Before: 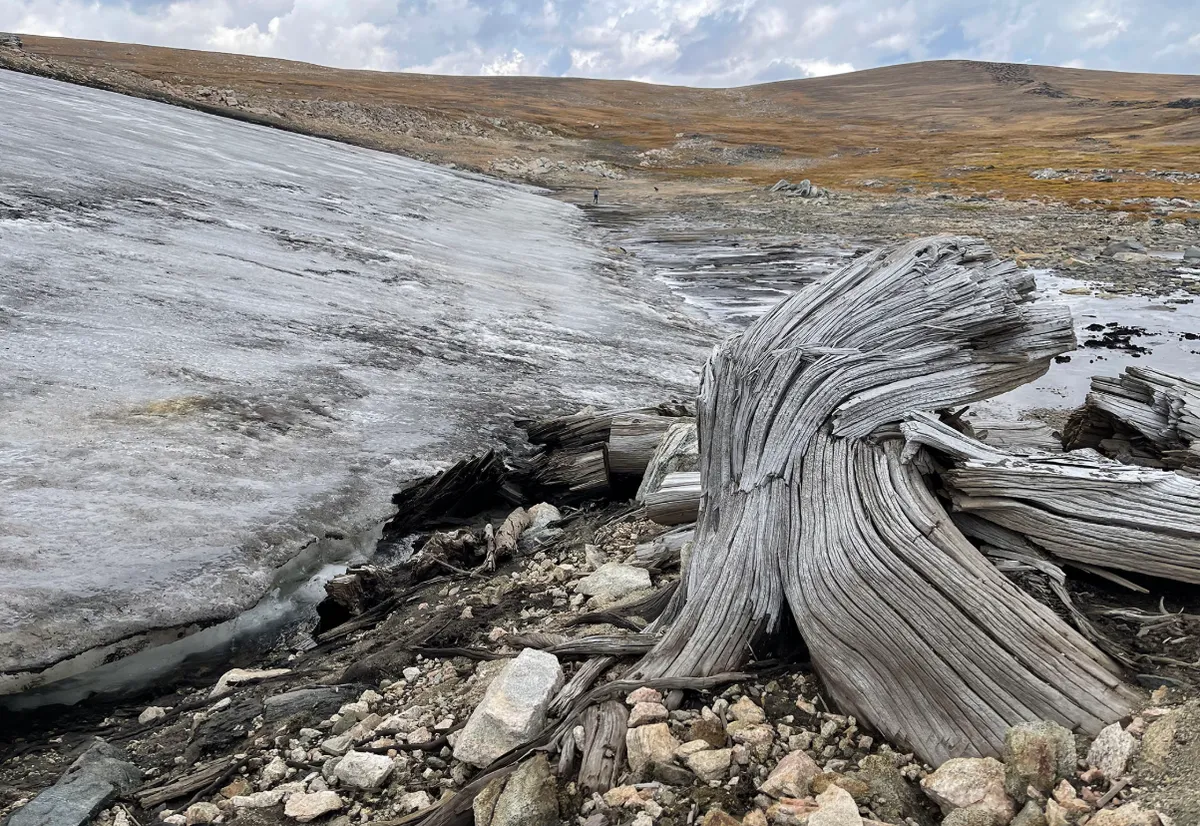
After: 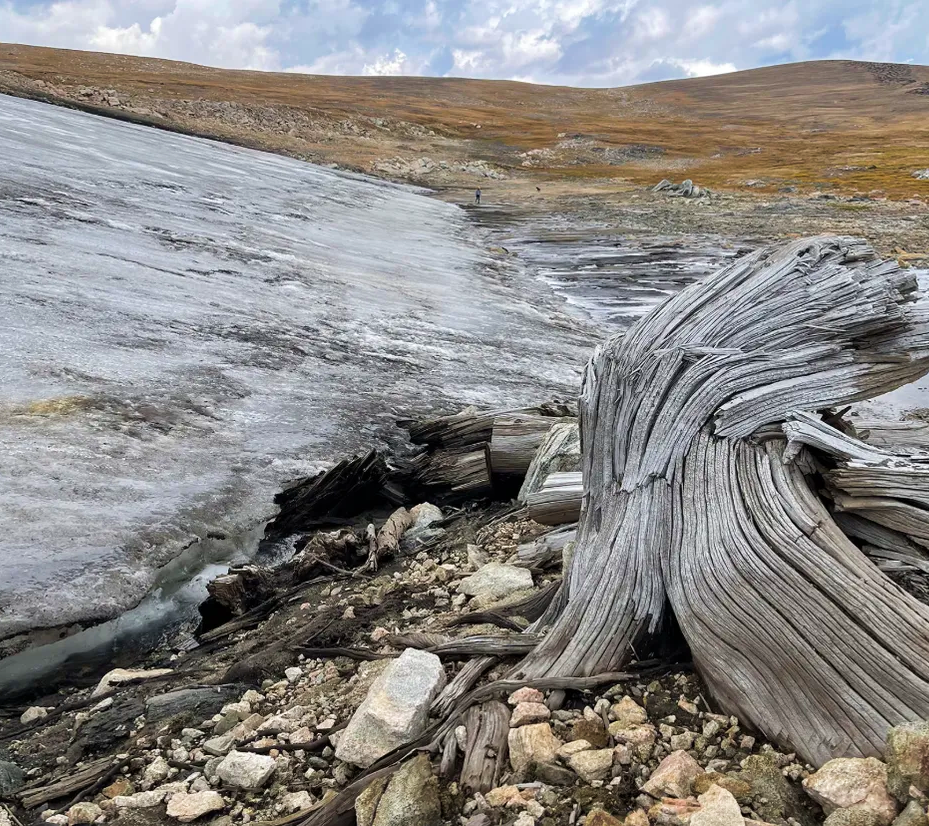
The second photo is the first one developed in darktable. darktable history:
velvia: on, module defaults
color balance rgb: shadows fall-off 101%, linear chroma grading › mid-tones 7.63%, perceptual saturation grading › mid-tones 11.68%, mask middle-gray fulcrum 22.45%, global vibrance 10.11%, saturation formula JzAzBz (2021)
crop: left 9.88%, right 12.664%
color correction: saturation 0.98
